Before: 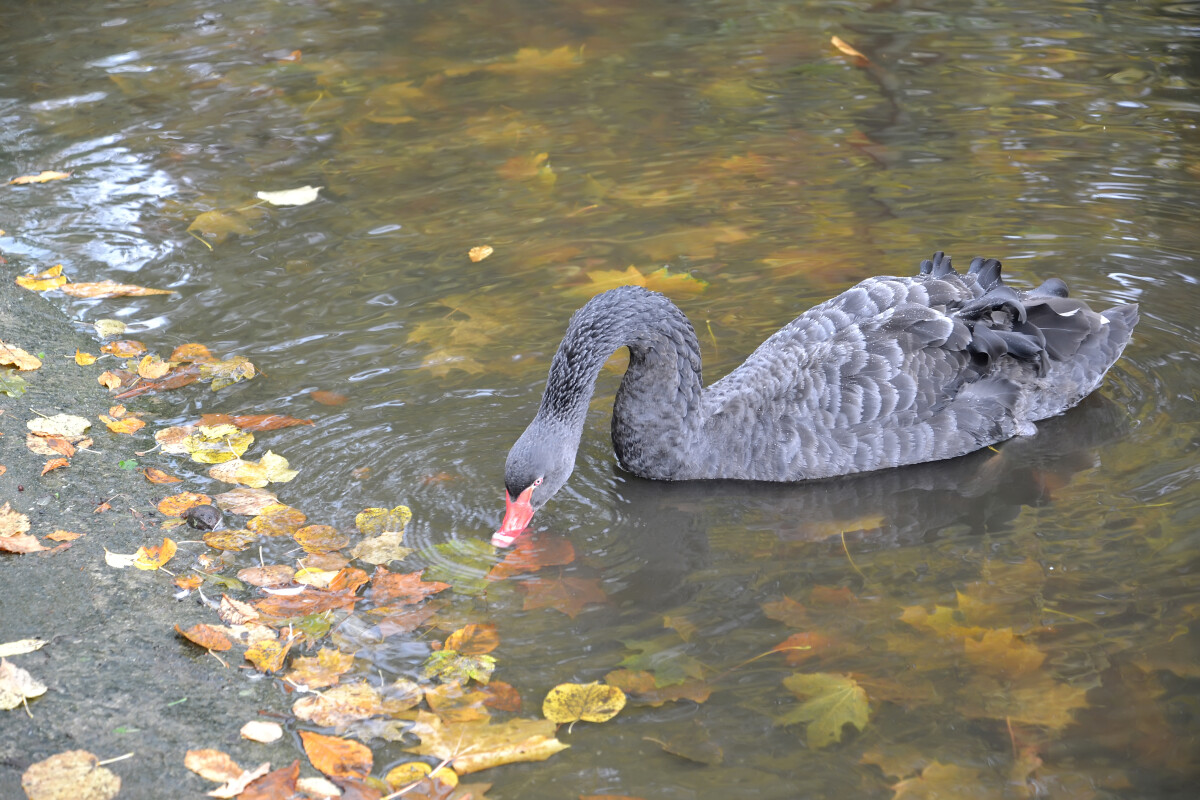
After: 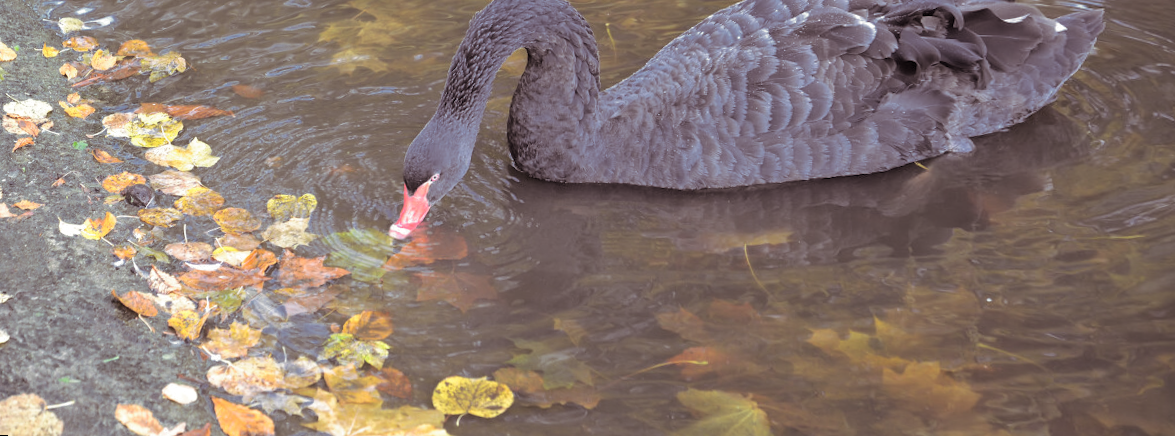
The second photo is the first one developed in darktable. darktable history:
split-toning: shadows › saturation 0.24, highlights › hue 54°, highlights › saturation 0.24
rotate and perspective: rotation 1.69°, lens shift (vertical) -0.023, lens shift (horizontal) -0.291, crop left 0.025, crop right 0.988, crop top 0.092, crop bottom 0.842
tone equalizer: on, module defaults
crop and rotate: top 36.435%
color zones: curves: ch0 [(0, 0.497) (0.143, 0.5) (0.286, 0.5) (0.429, 0.483) (0.571, 0.116) (0.714, -0.006) (0.857, 0.28) (1, 0.497)]
